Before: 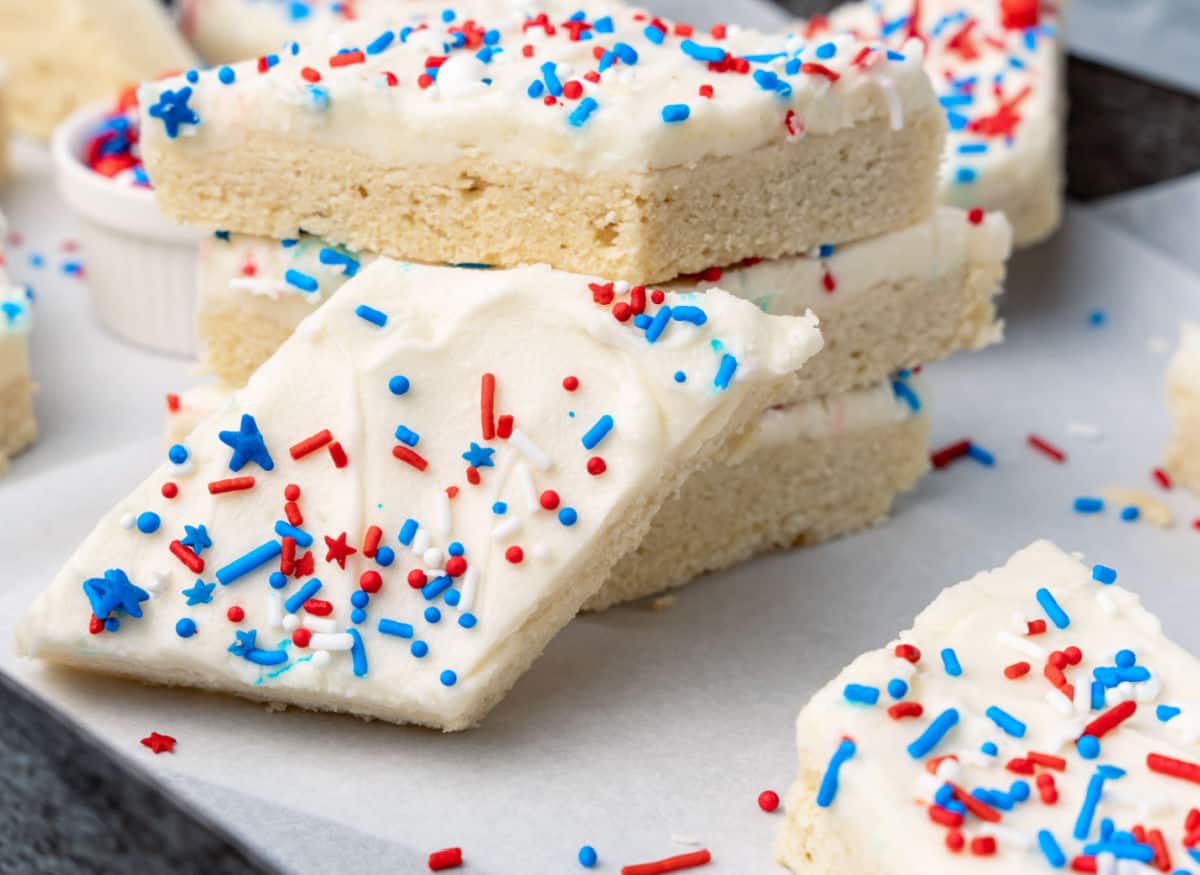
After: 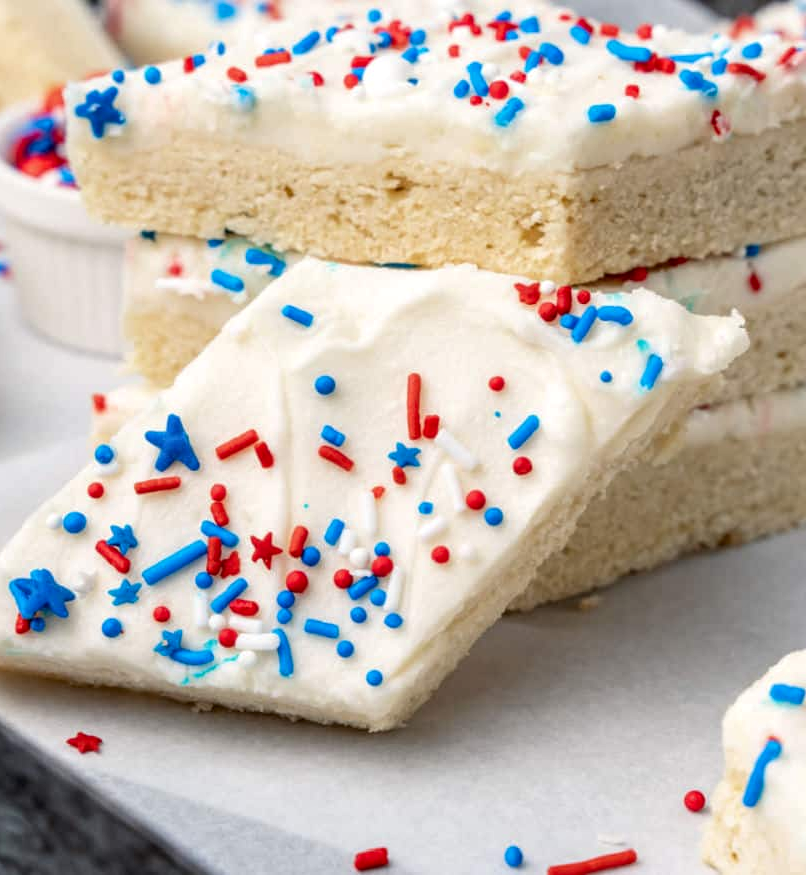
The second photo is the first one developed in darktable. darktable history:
crop and rotate: left 6.222%, right 26.598%
local contrast: on, module defaults
